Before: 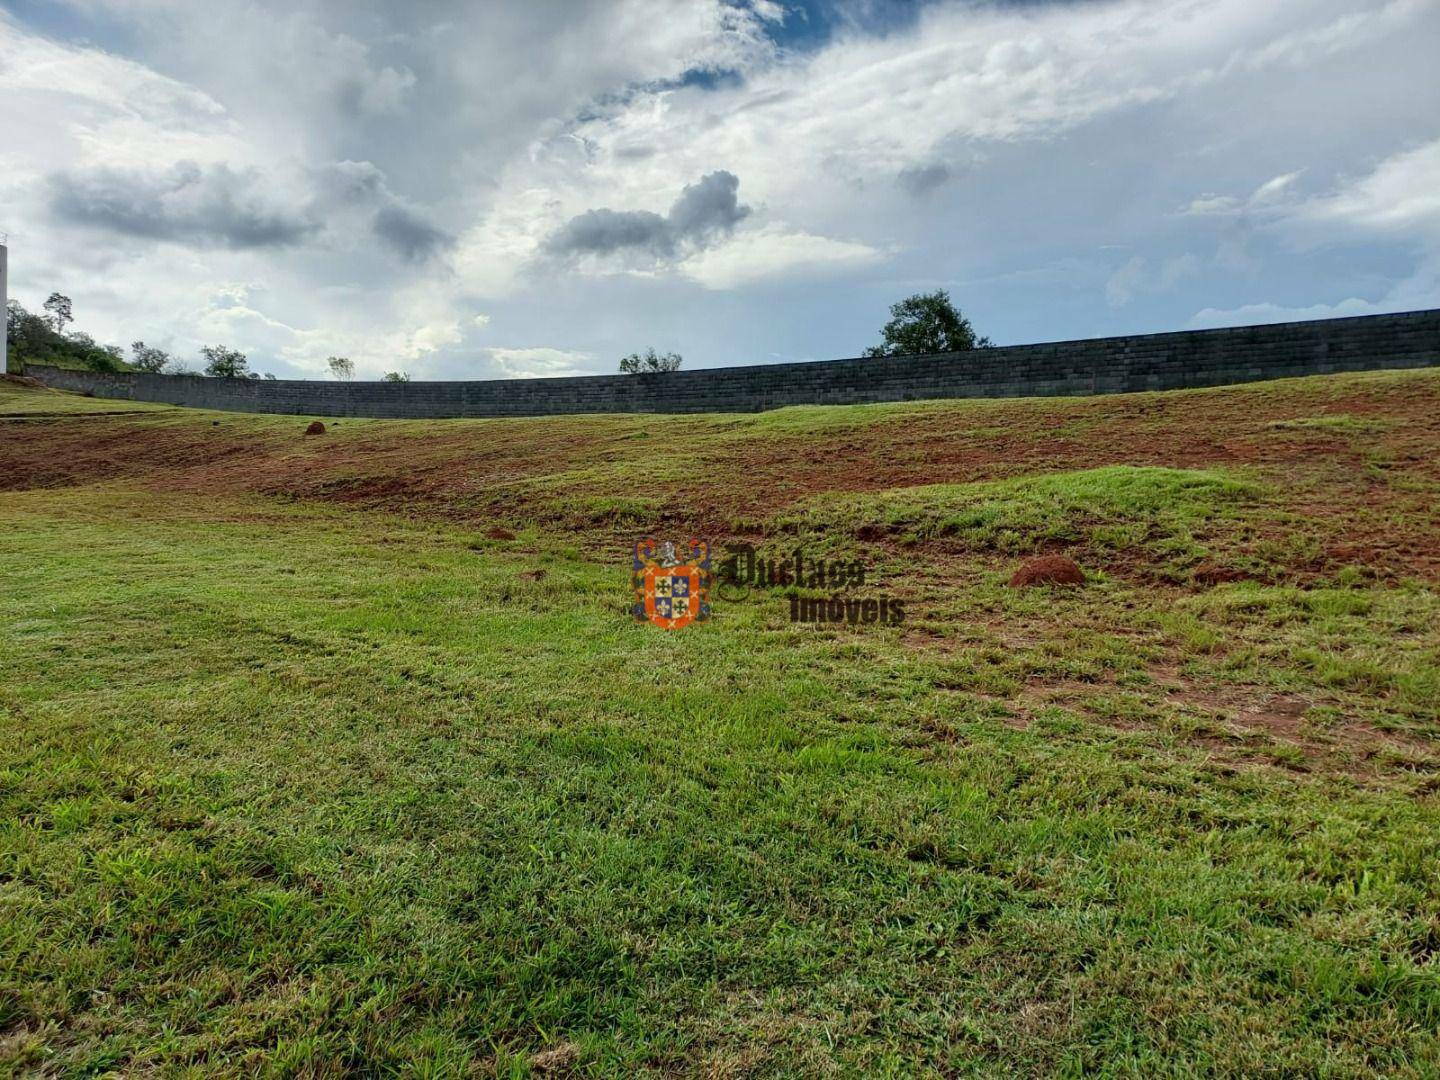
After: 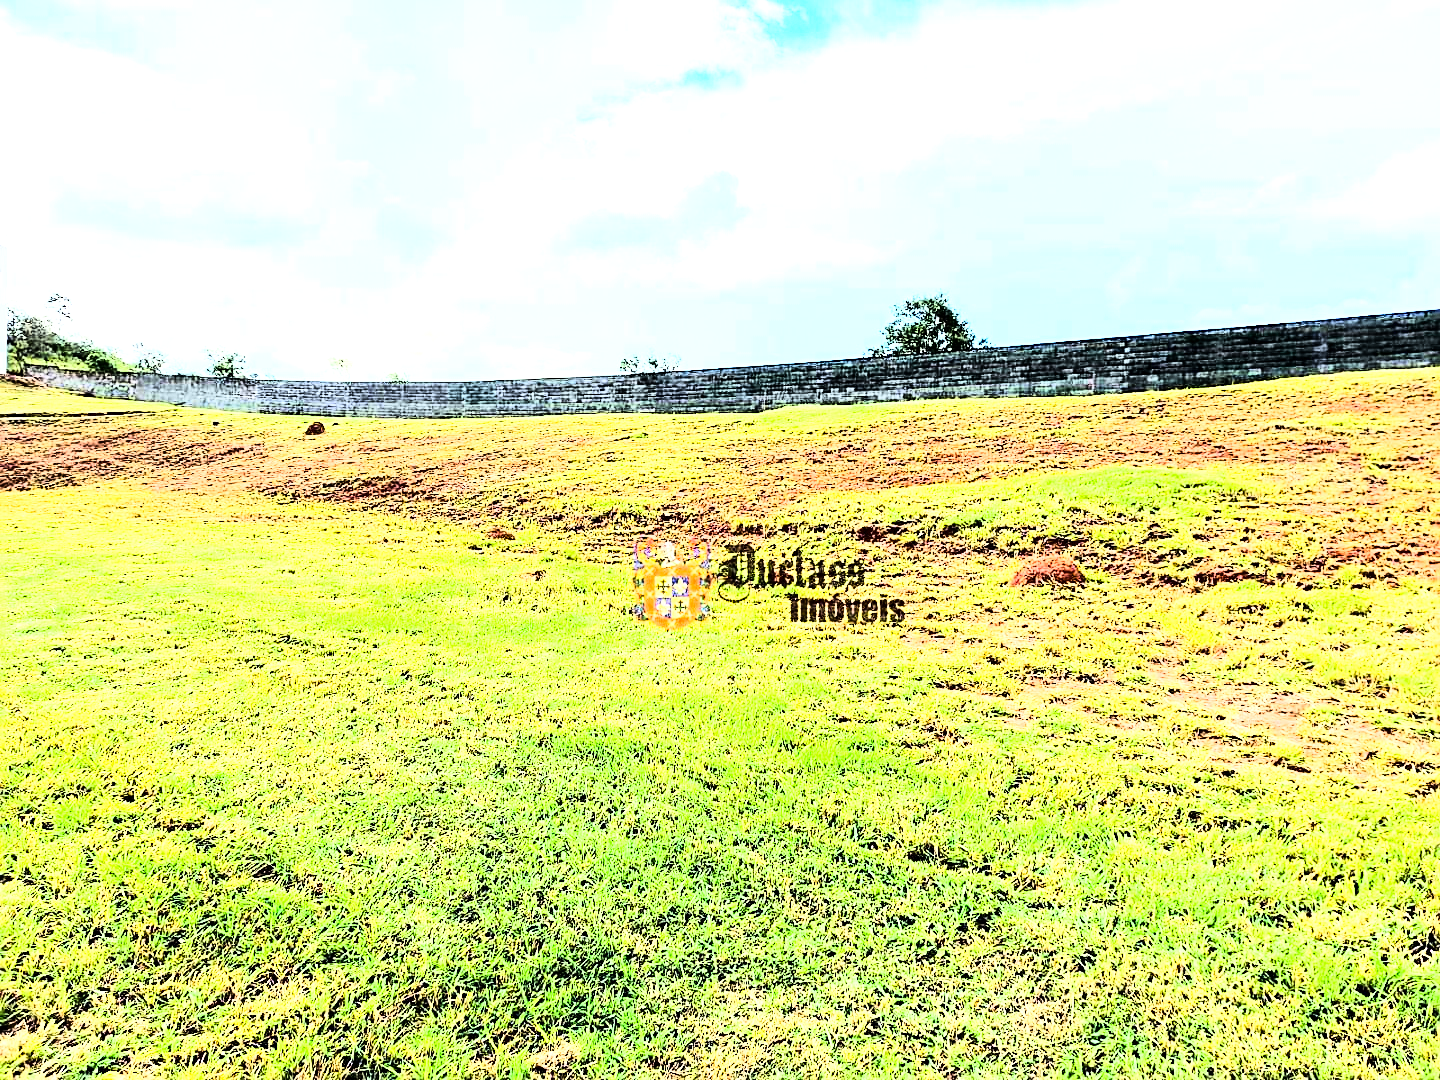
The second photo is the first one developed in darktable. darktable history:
rgb curve: curves: ch0 [(0, 0) (0.21, 0.15) (0.24, 0.21) (0.5, 0.75) (0.75, 0.96) (0.89, 0.99) (1, 1)]; ch1 [(0, 0.02) (0.21, 0.13) (0.25, 0.2) (0.5, 0.67) (0.75, 0.9) (0.89, 0.97) (1, 1)]; ch2 [(0, 0.02) (0.21, 0.13) (0.25, 0.2) (0.5, 0.67) (0.75, 0.9) (0.89, 0.97) (1, 1)], compensate middle gray true
sharpen: on, module defaults
exposure: black level correction 0.001, exposure 2 EV, compensate highlight preservation false
tone equalizer: -8 EV -0.75 EV, -7 EV -0.7 EV, -6 EV -0.6 EV, -5 EV -0.4 EV, -3 EV 0.4 EV, -2 EV 0.6 EV, -1 EV 0.7 EV, +0 EV 0.75 EV, edges refinement/feathering 500, mask exposure compensation -1.57 EV, preserve details no
